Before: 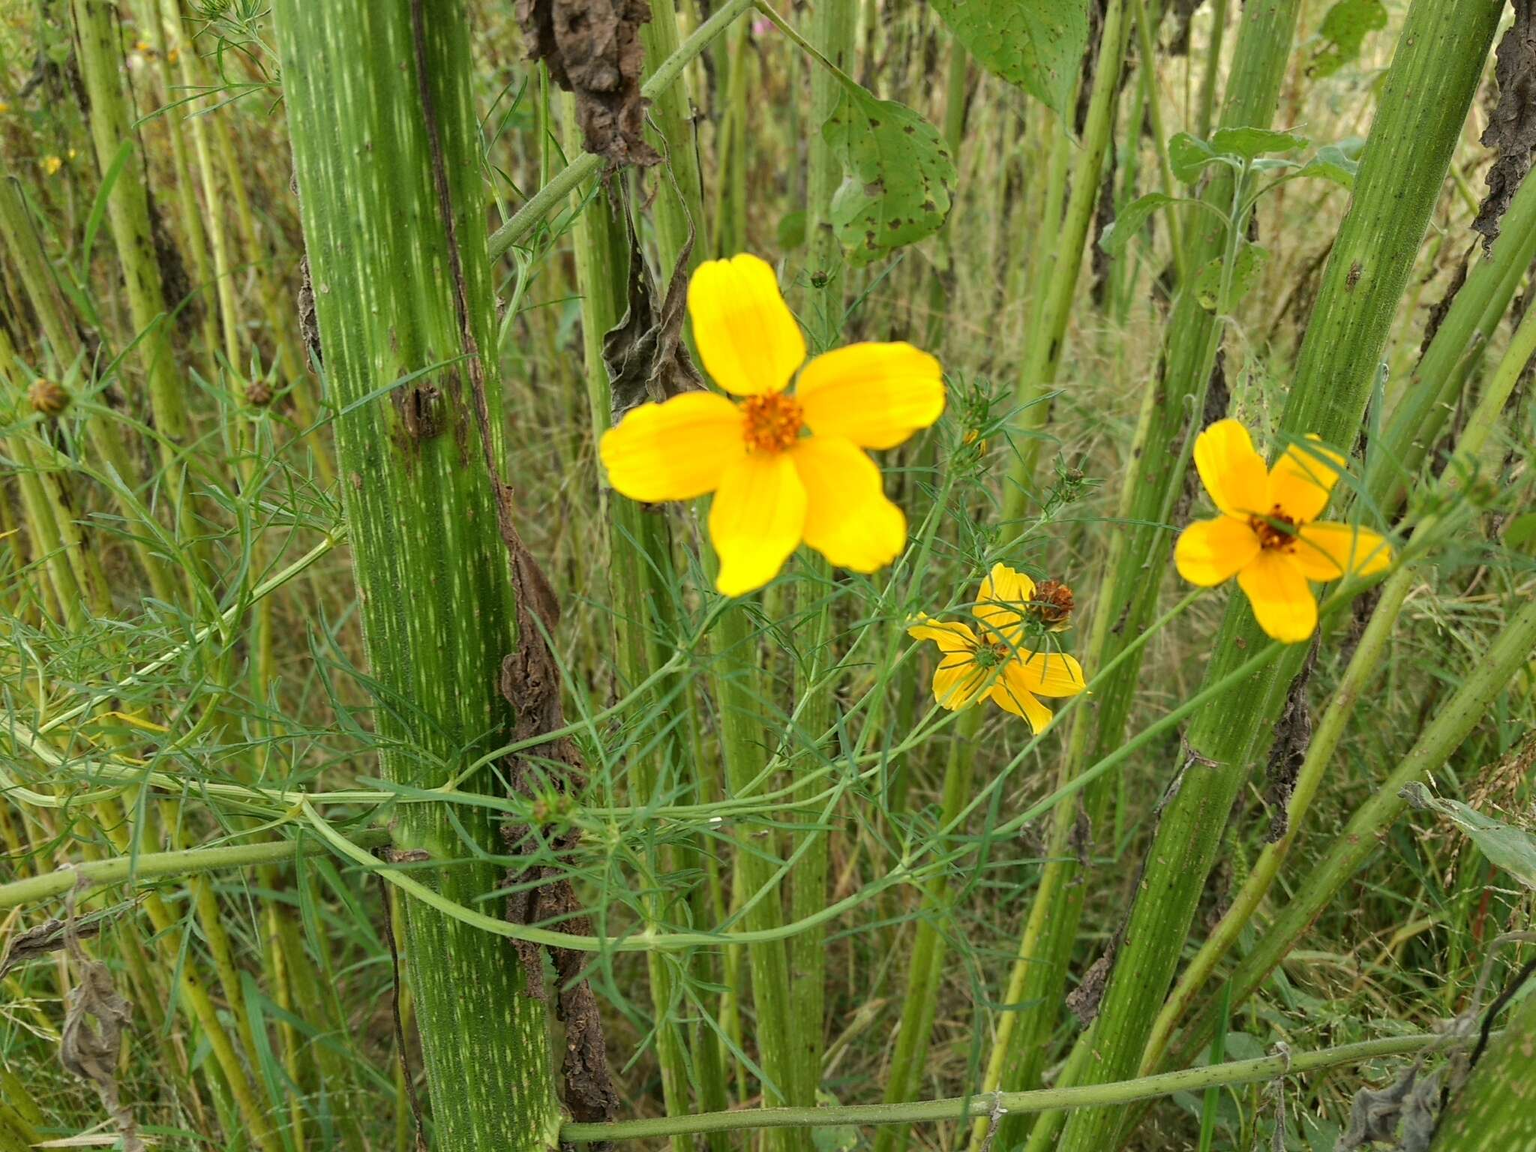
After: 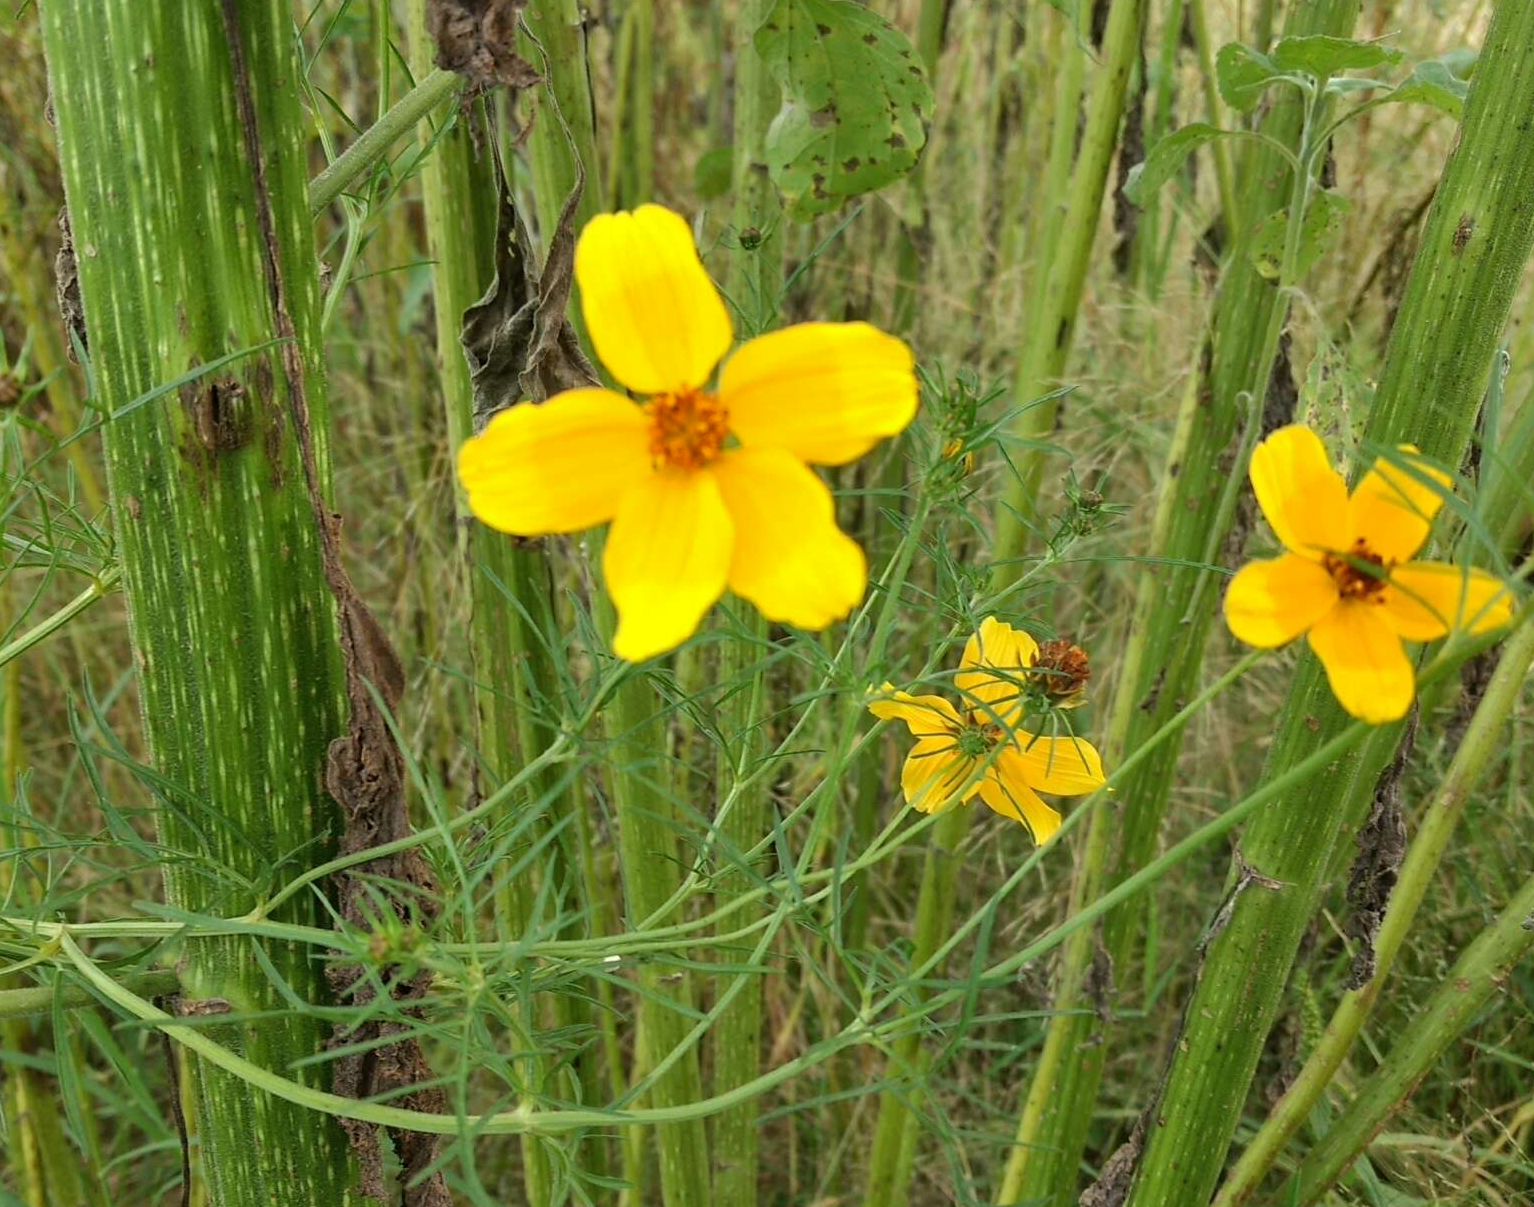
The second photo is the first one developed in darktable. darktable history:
crop: left 16.718%, top 8.73%, right 8.369%, bottom 12.637%
shadows and highlights: shadows 51.88, highlights -28.74, soften with gaussian
